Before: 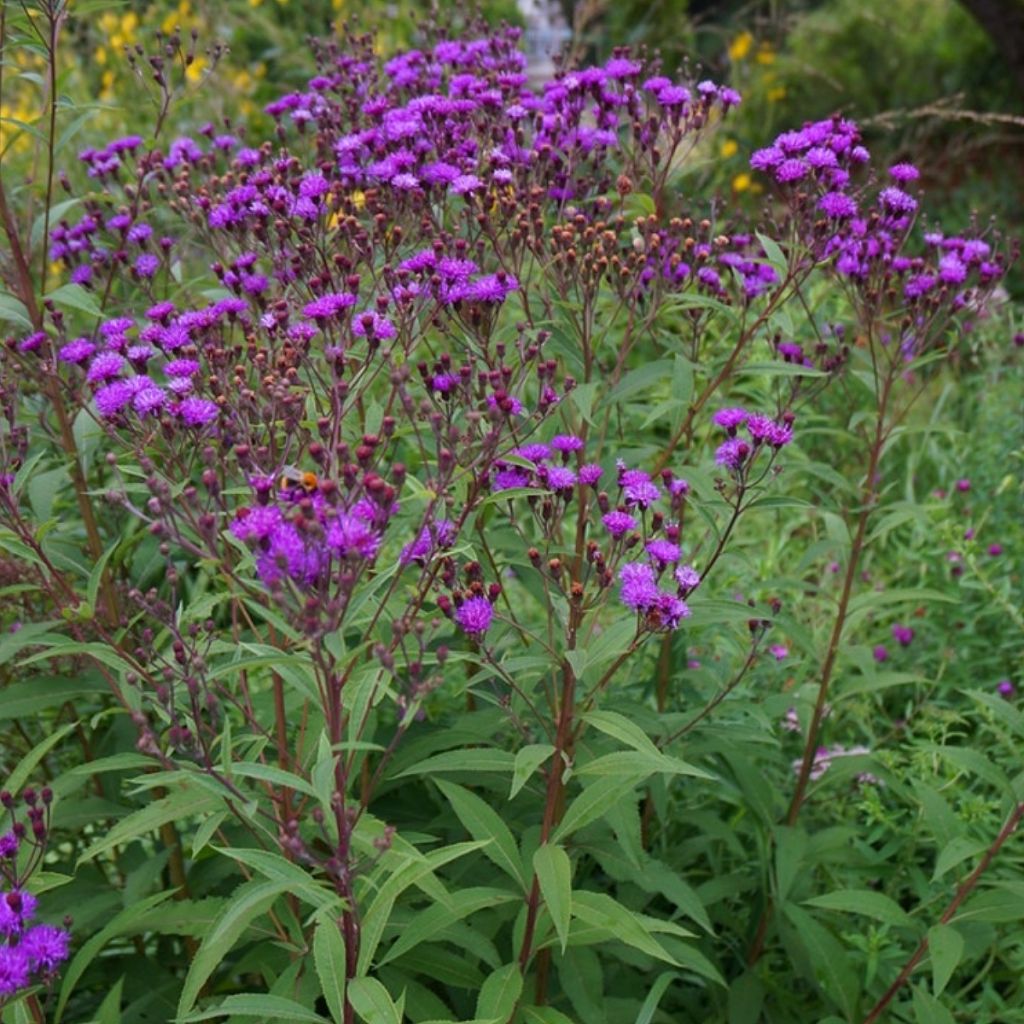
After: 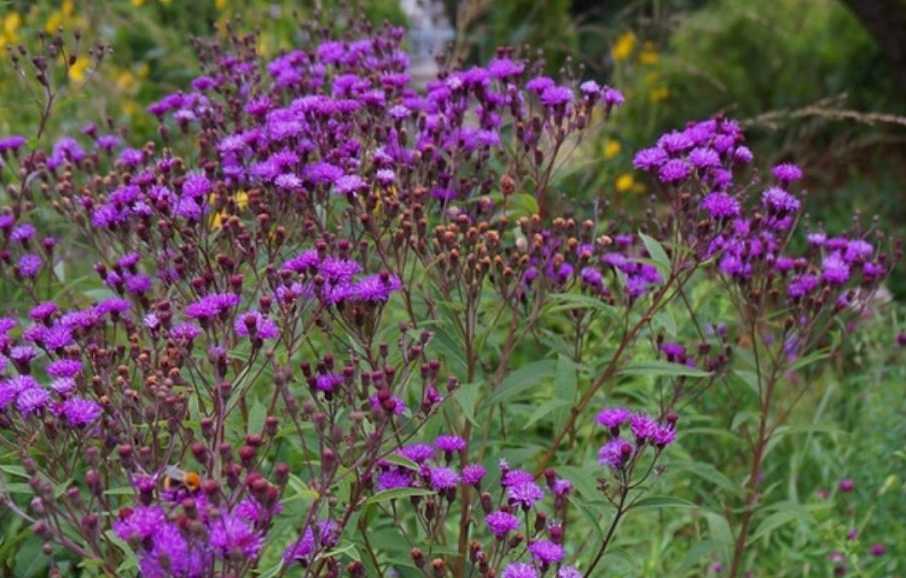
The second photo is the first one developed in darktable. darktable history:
crop and rotate: left 11.482%, bottom 43.465%
exposure: exposure -0.151 EV, compensate highlight preservation false
